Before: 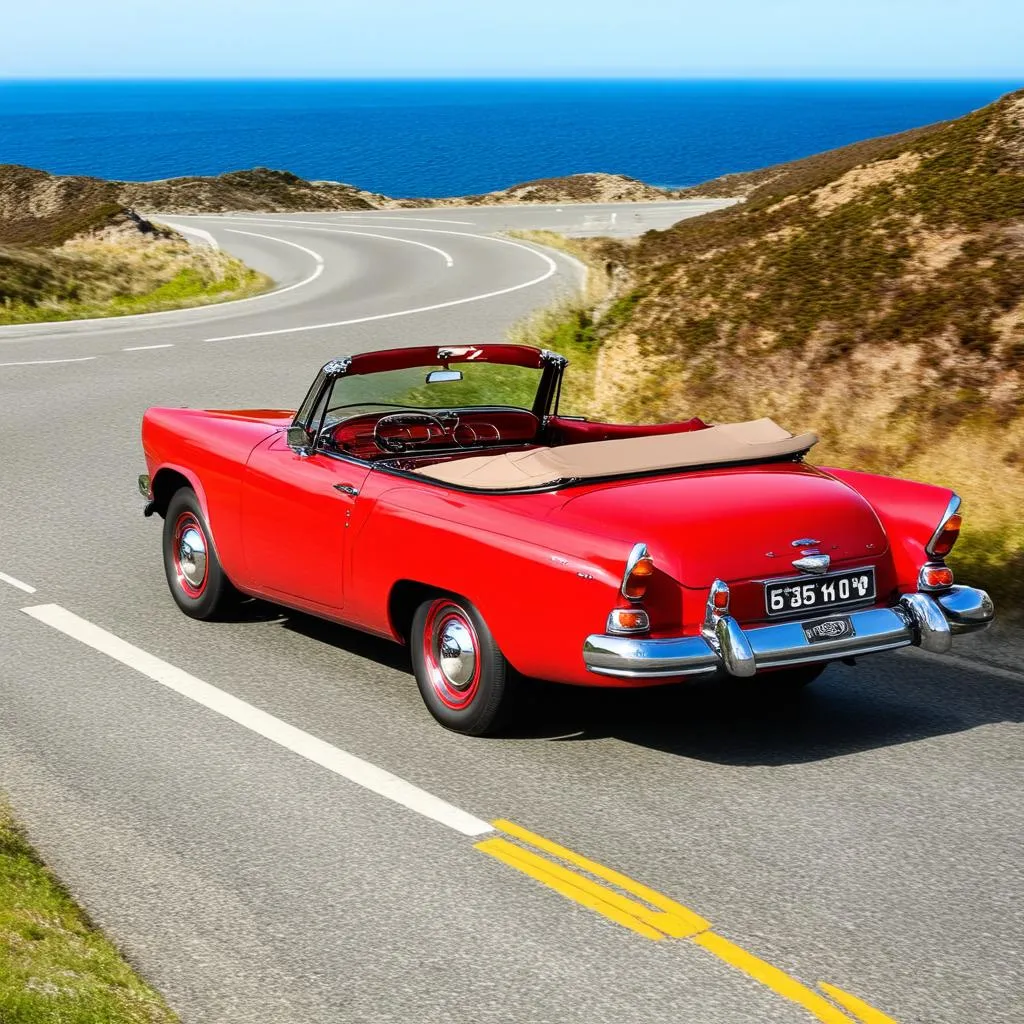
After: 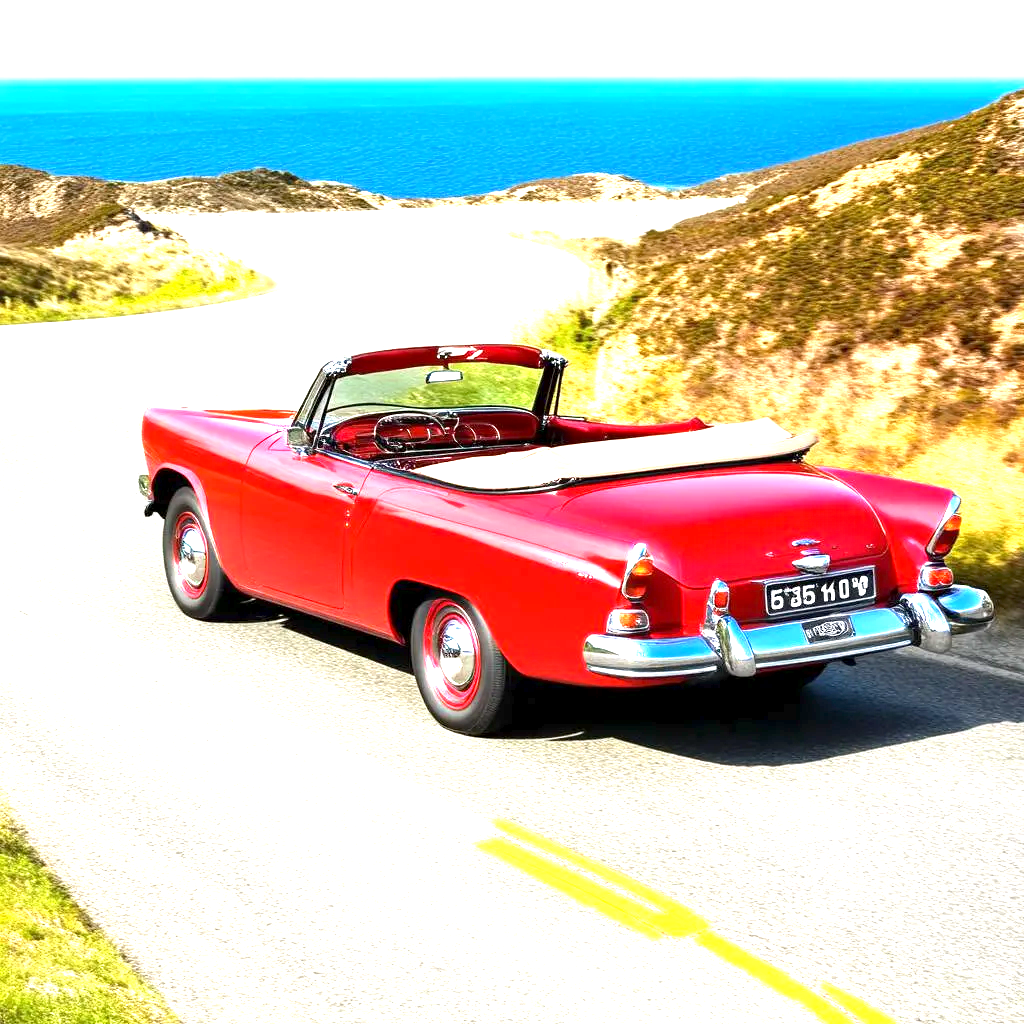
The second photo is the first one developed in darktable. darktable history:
tone equalizer: on, module defaults
exposure: black level correction 0.001, exposure 1.731 EV, compensate exposure bias true, compensate highlight preservation false
